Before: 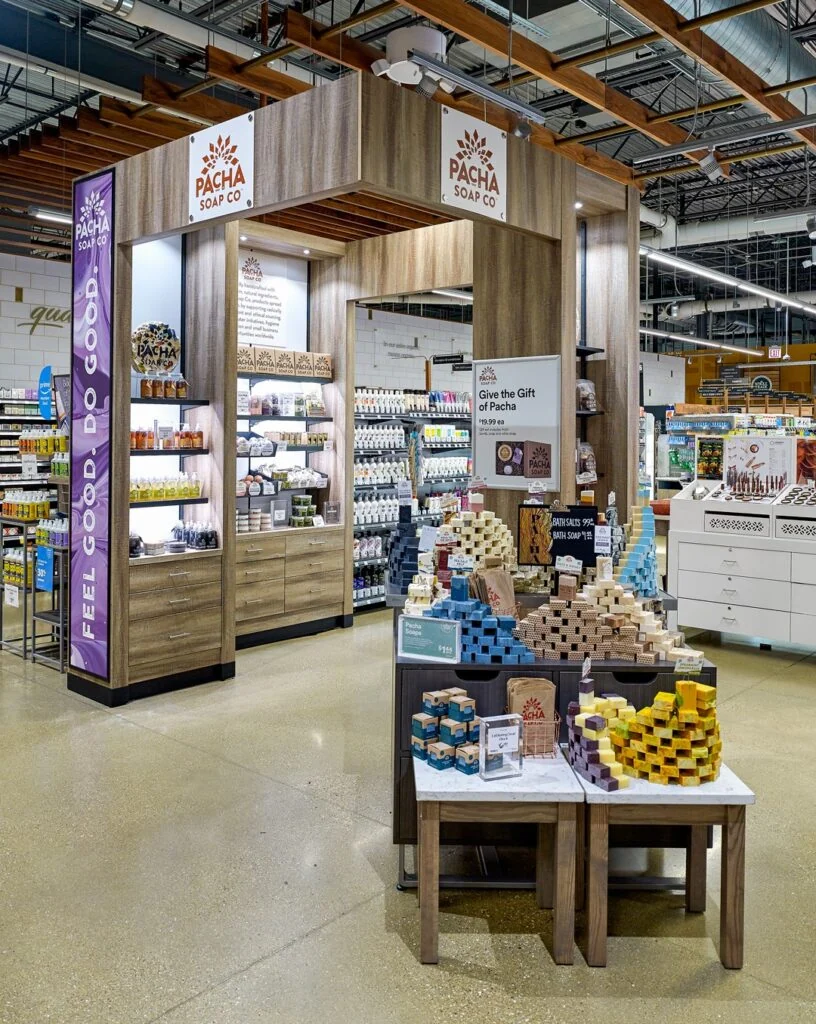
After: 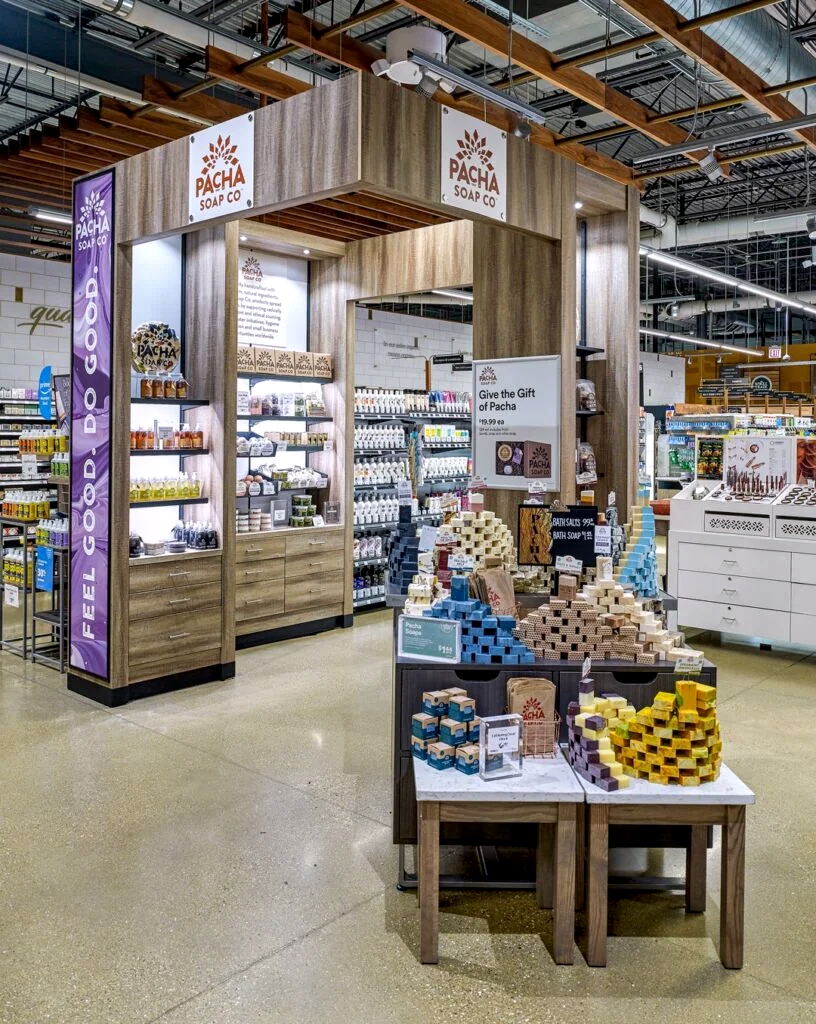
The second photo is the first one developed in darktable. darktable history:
local contrast: on, module defaults
white balance: red 1.009, blue 1.027
